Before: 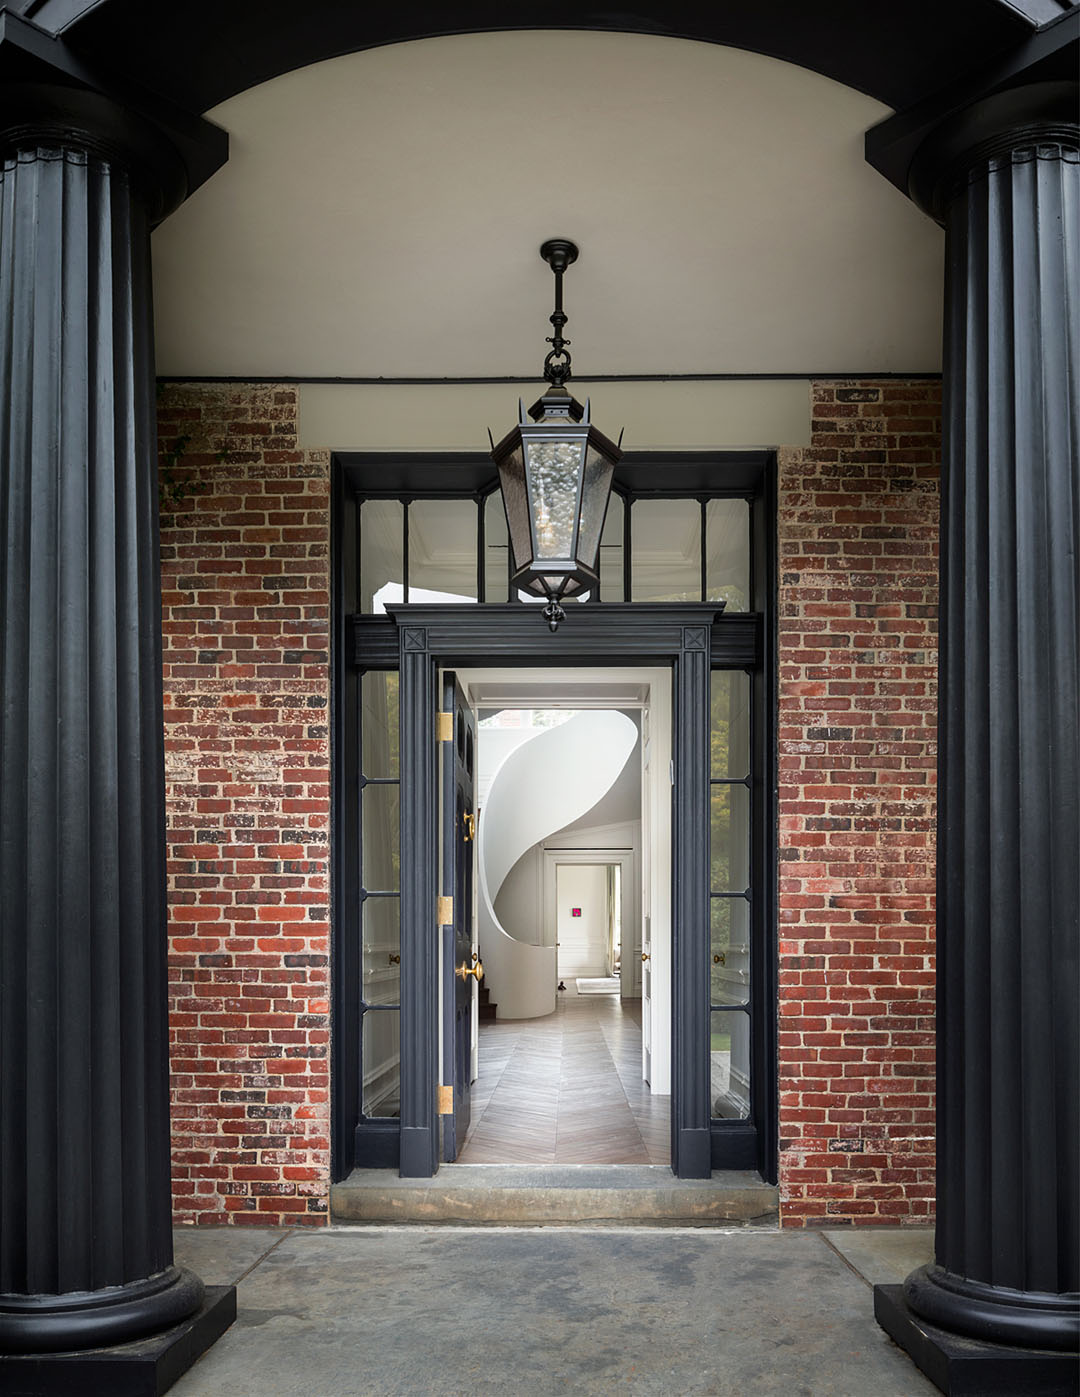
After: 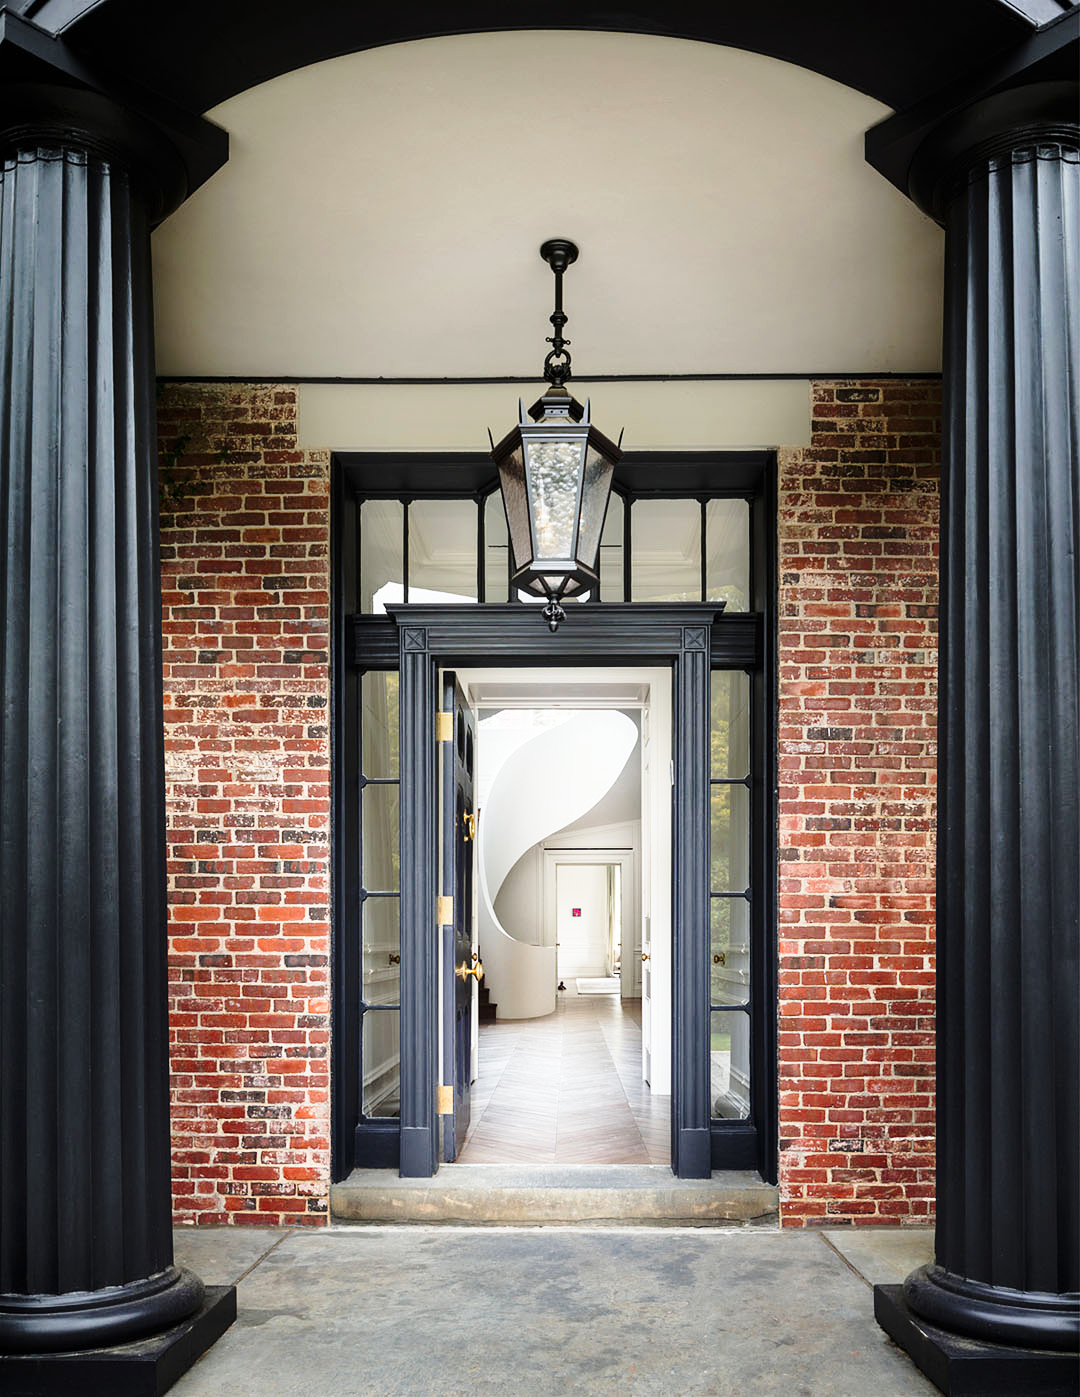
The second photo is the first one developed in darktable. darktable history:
base curve: curves: ch0 [(0, 0) (0.028, 0.03) (0.121, 0.232) (0.46, 0.748) (0.859, 0.968) (1, 1)], exposure shift 0.58, preserve colors none
